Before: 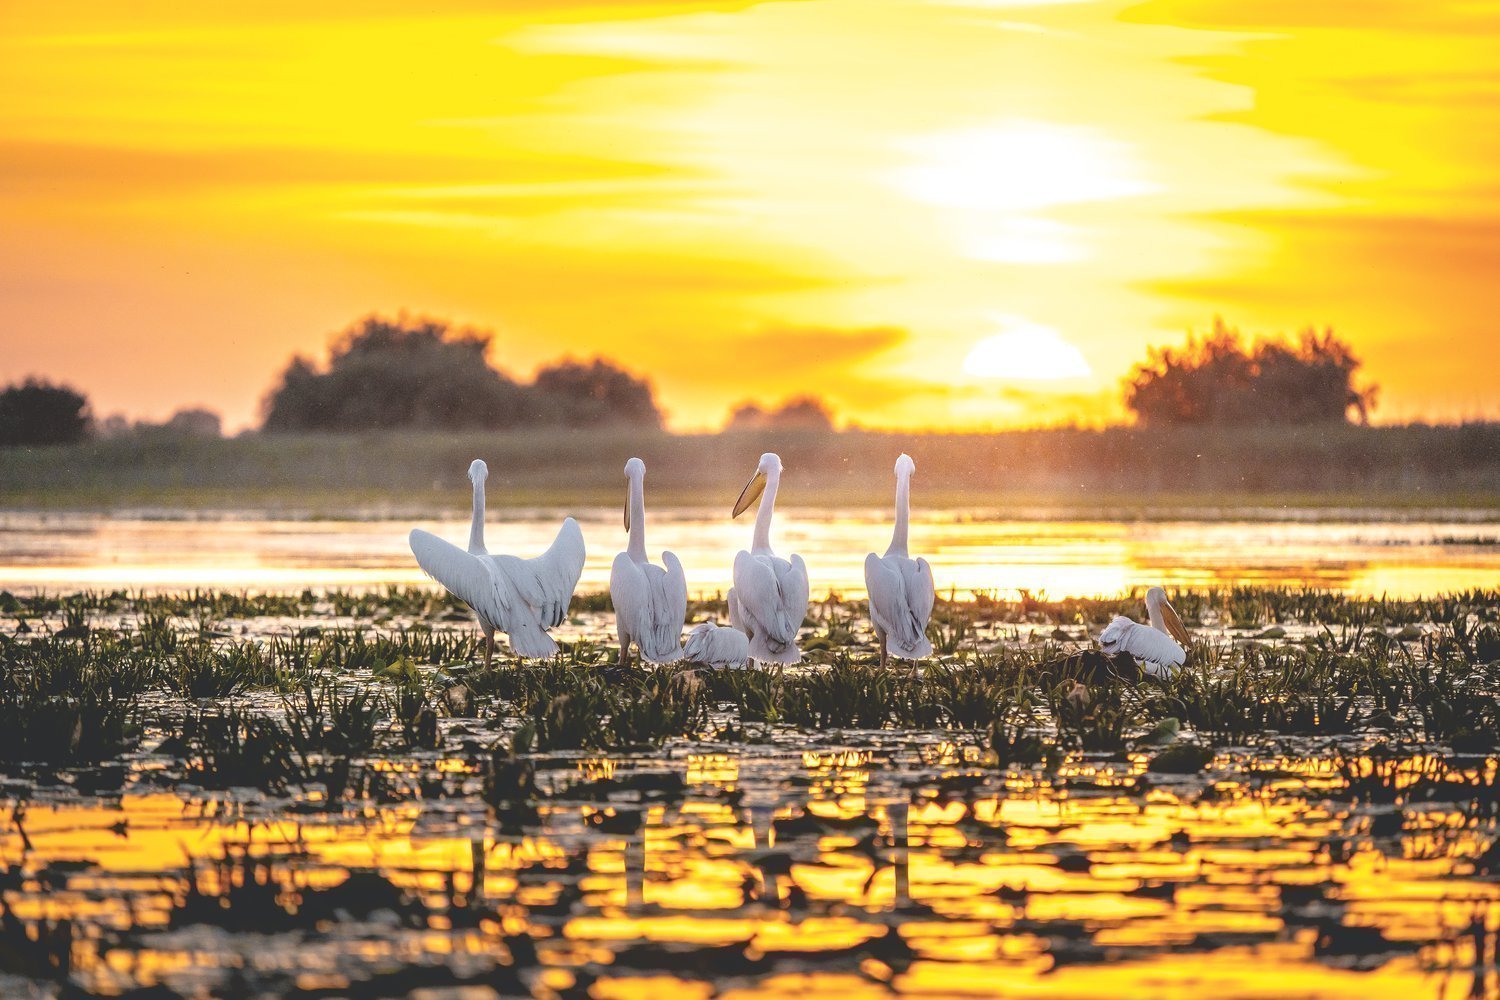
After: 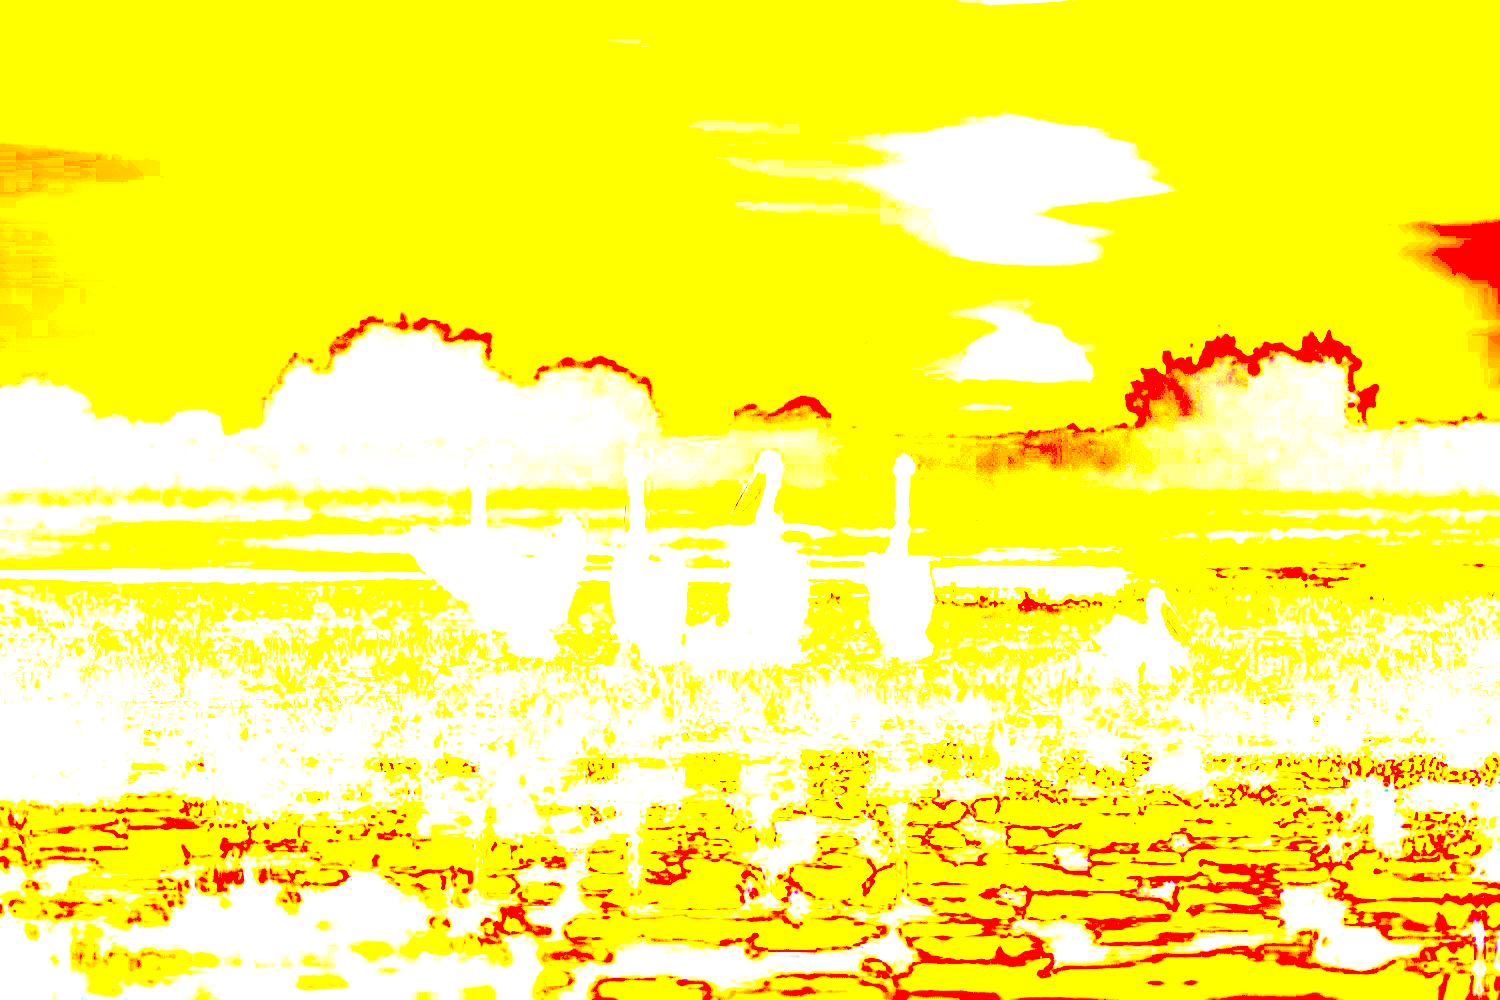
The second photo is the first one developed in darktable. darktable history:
contrast brightness saturation: contrast 0.4, brightness 0.05, saturation 0.25
exposure: exposure 8 EV, compensate highlight preservation false
